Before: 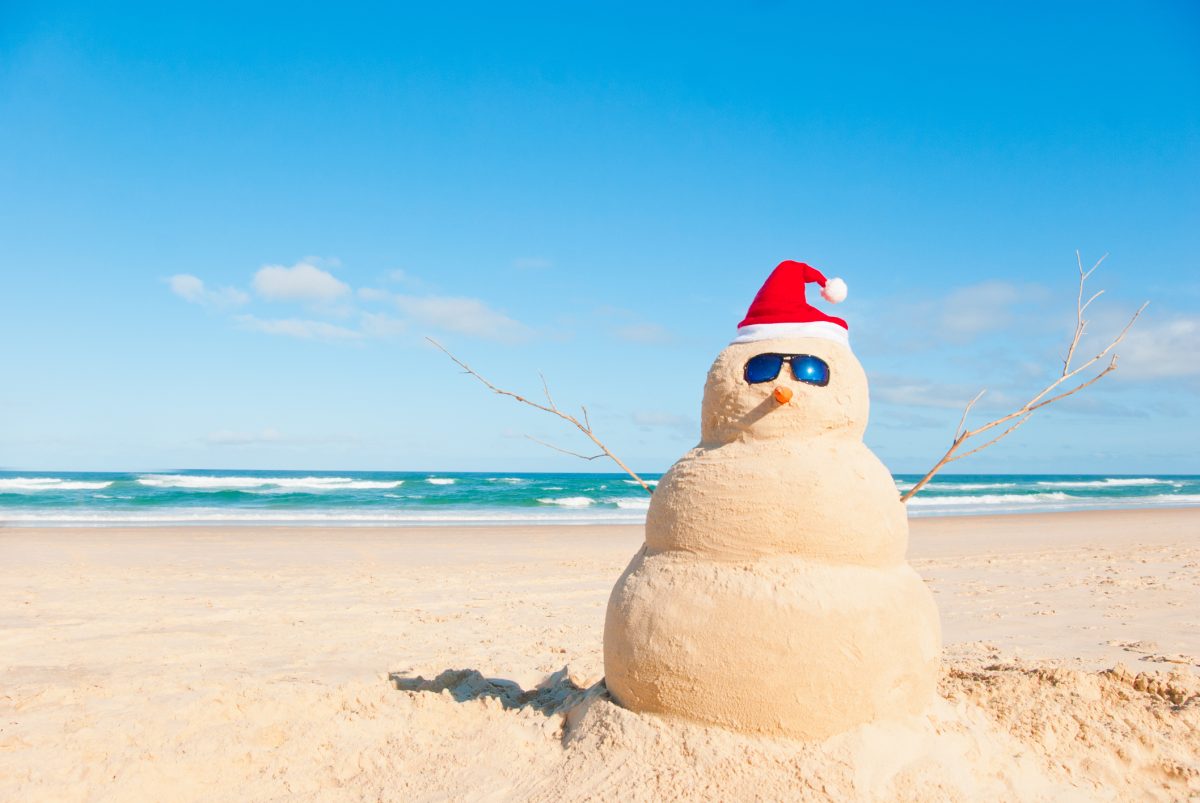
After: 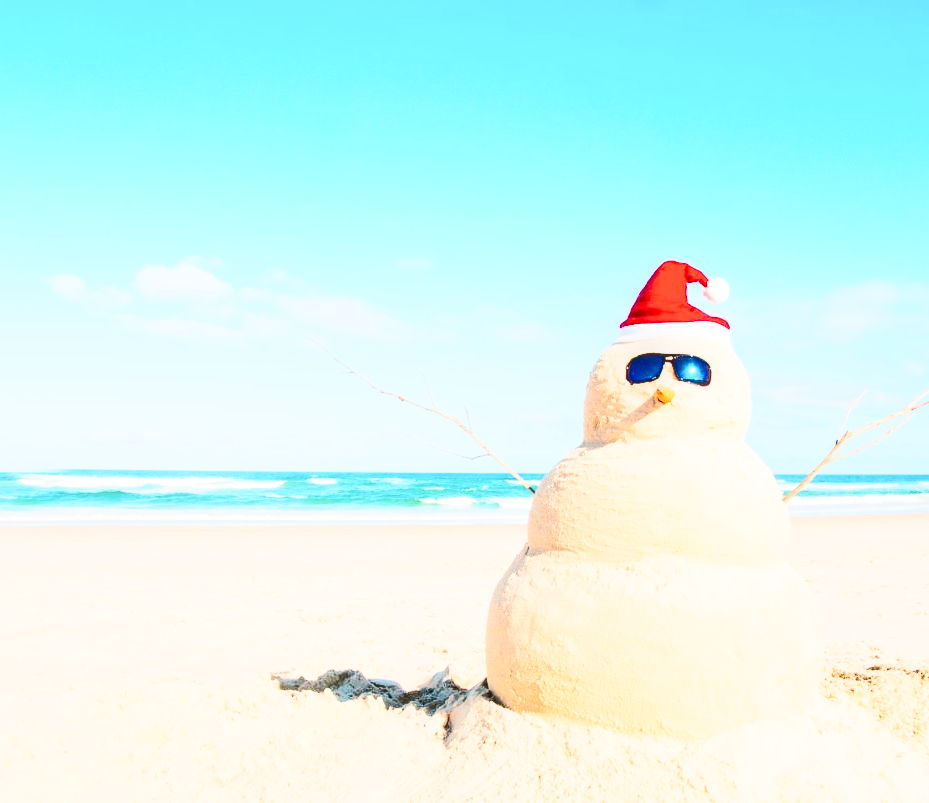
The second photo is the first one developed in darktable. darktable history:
local contrast: on, module defaults
crop: left 9.9%, right 12.624%
contrast brightness saturation: brightness -0.096
base curve: curves: ch0 [(0, 0) (0.028, 0.03) (0.121, 0.232) (0.46, 0.748) (0.859, 0.968) (1, 1)], preserve colors none
color calibration: illuminant same as pipeline (D50), adaptation XYZ, x 0.345, y 0.358, temperature 5019.25 K
tone curve: curves: ch0 [(0, 0) (0.427, 0.375) (0.616, 0.801) (1, 1)], color space Lab, independent channels, preserve colors none
